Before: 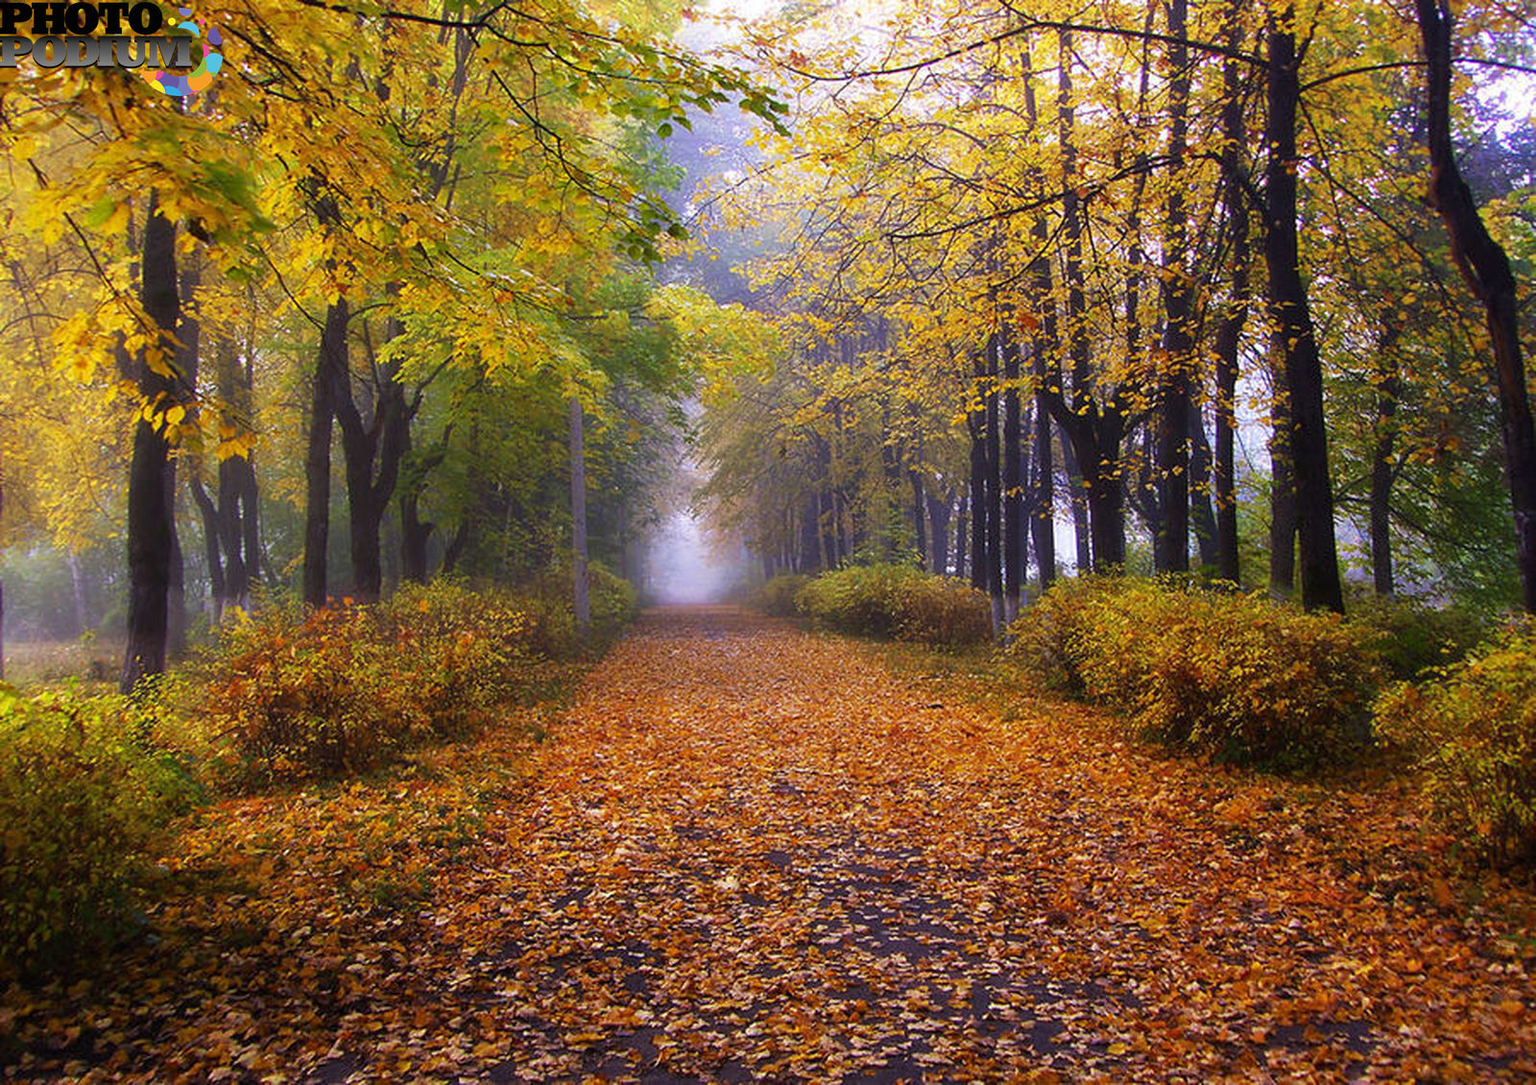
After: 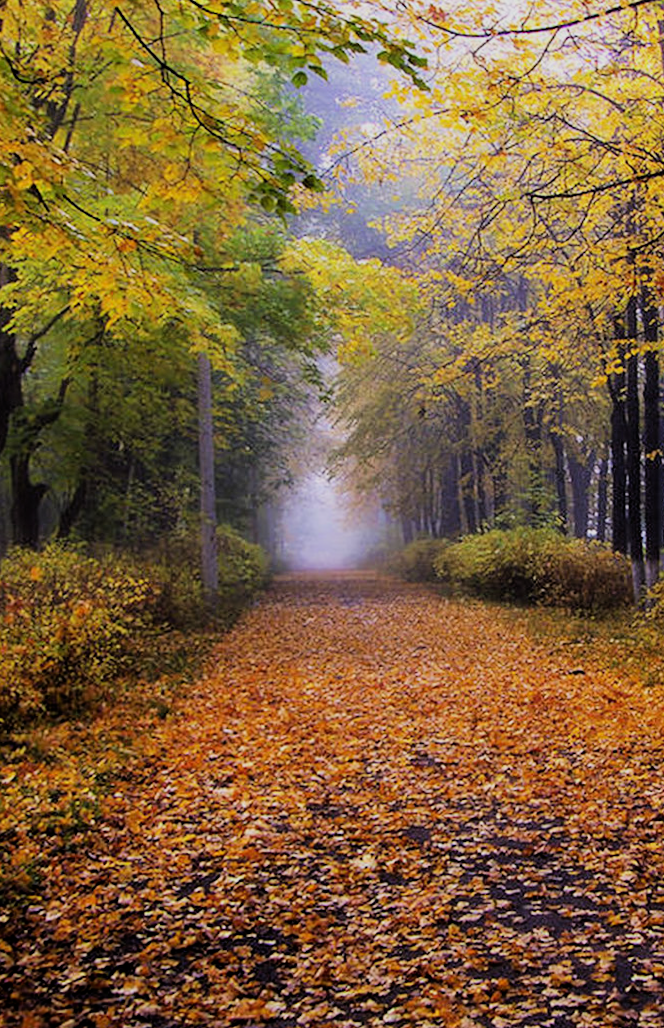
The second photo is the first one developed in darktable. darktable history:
crop: left 28.583%, right 29.231%
filmic rgb: black relative exposure -5 EV, hardness 2.88, contrast 1.2
rotate and perspective: rotation -0.013°, lens shift (vertical) -0.027, lens shift (horizontal) 0.178, crop left 0.016, crop right 0.989, crop top 0.082, crop bottom 0.918
